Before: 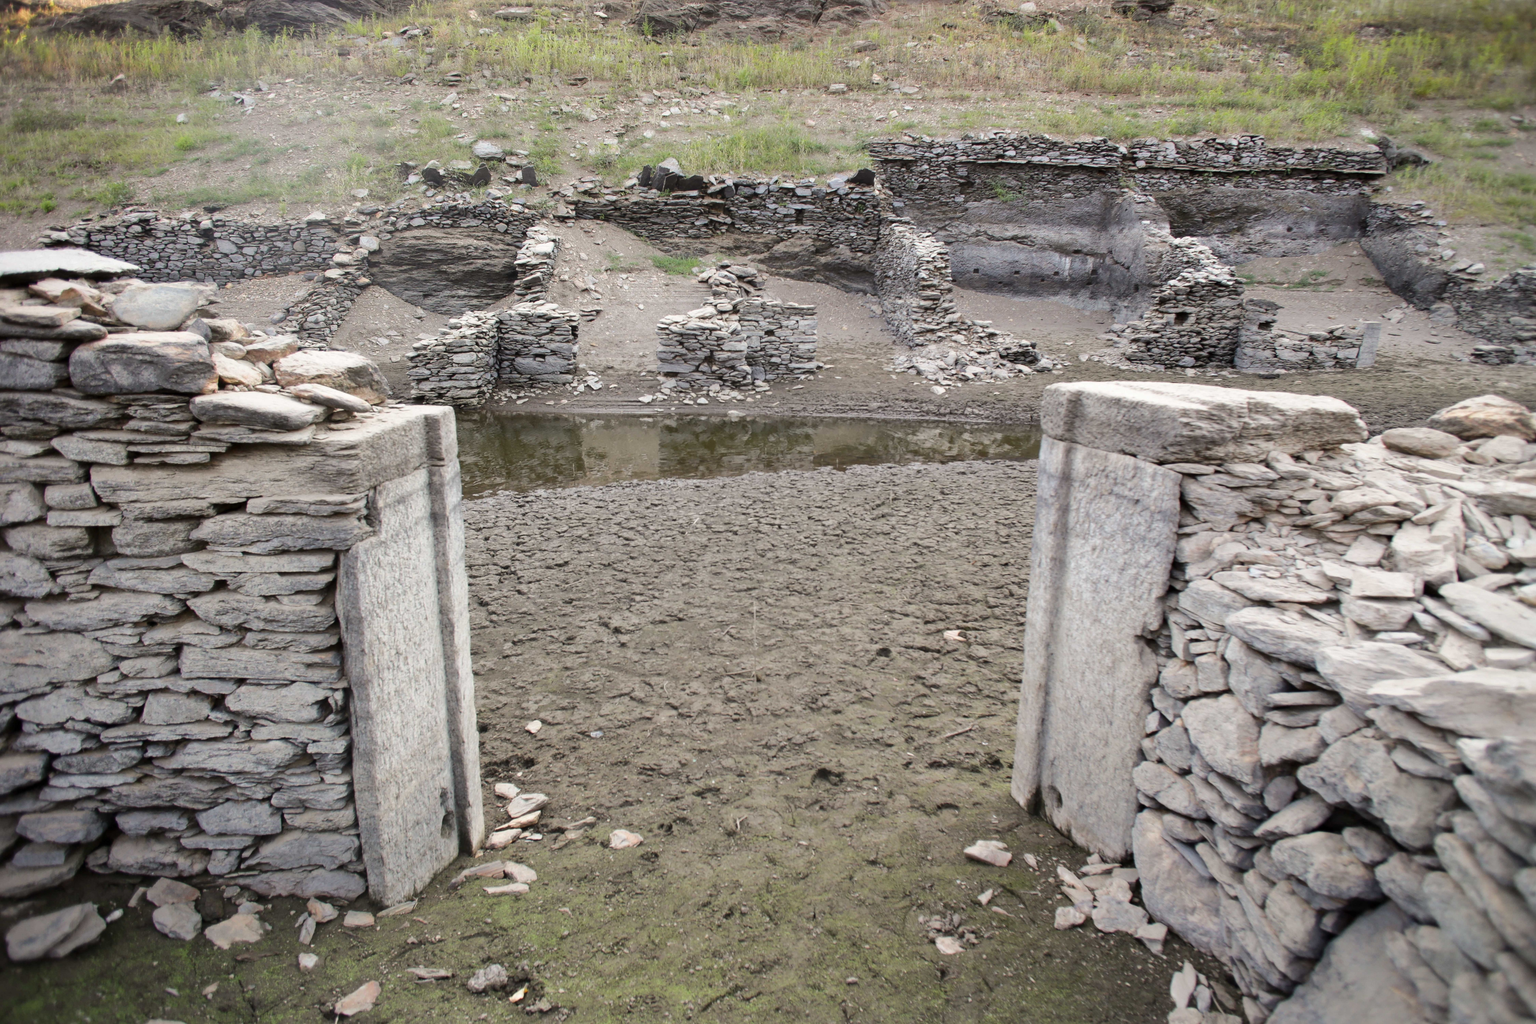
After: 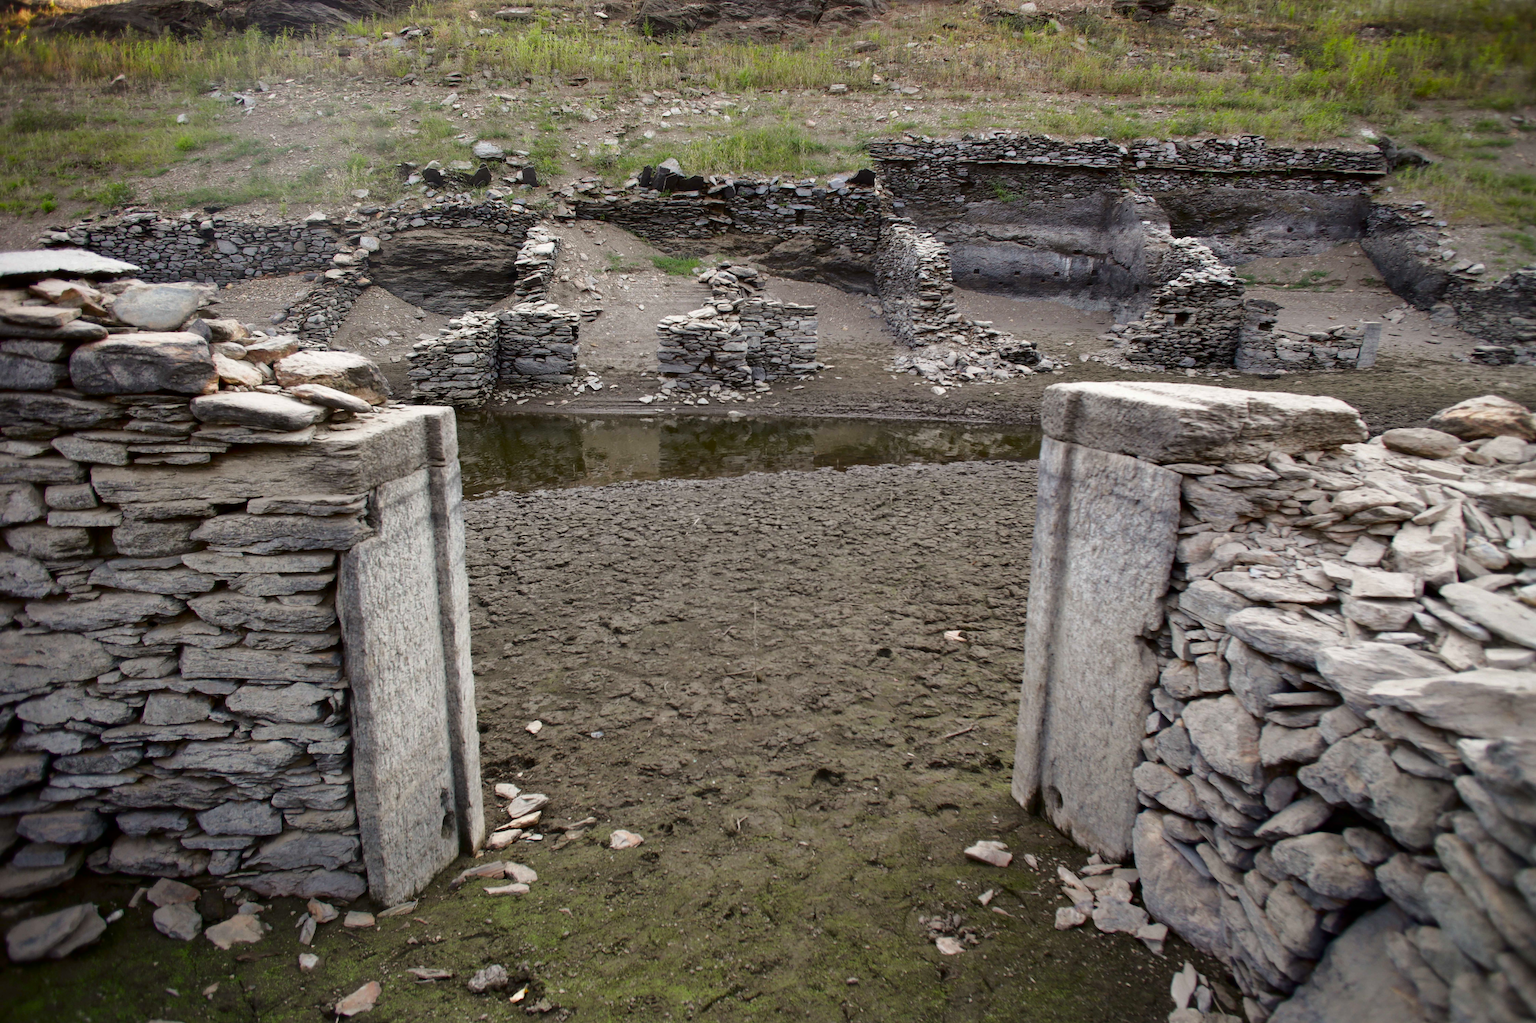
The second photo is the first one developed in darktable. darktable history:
contrast brightness saturation: brightness -0.251, saturation 0.201
